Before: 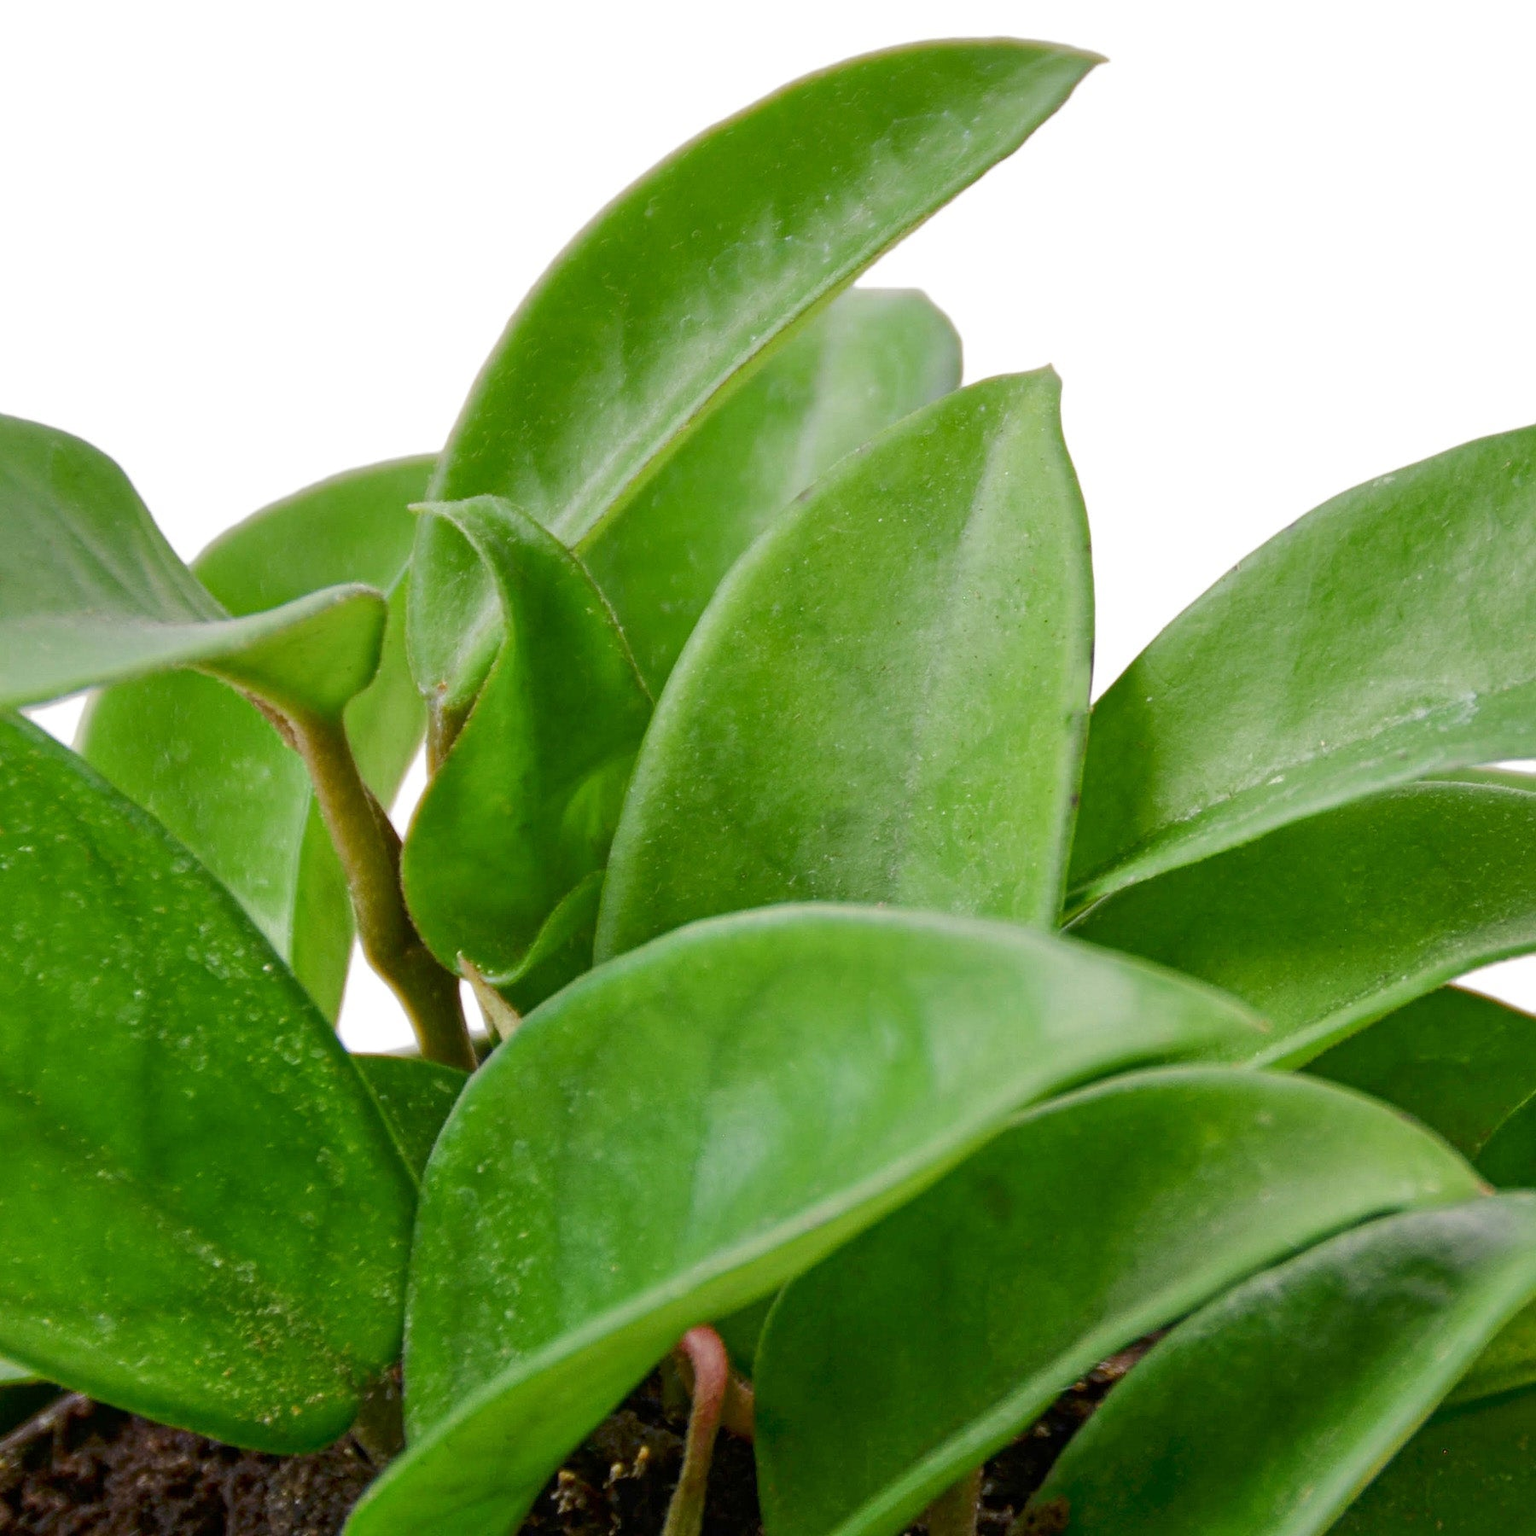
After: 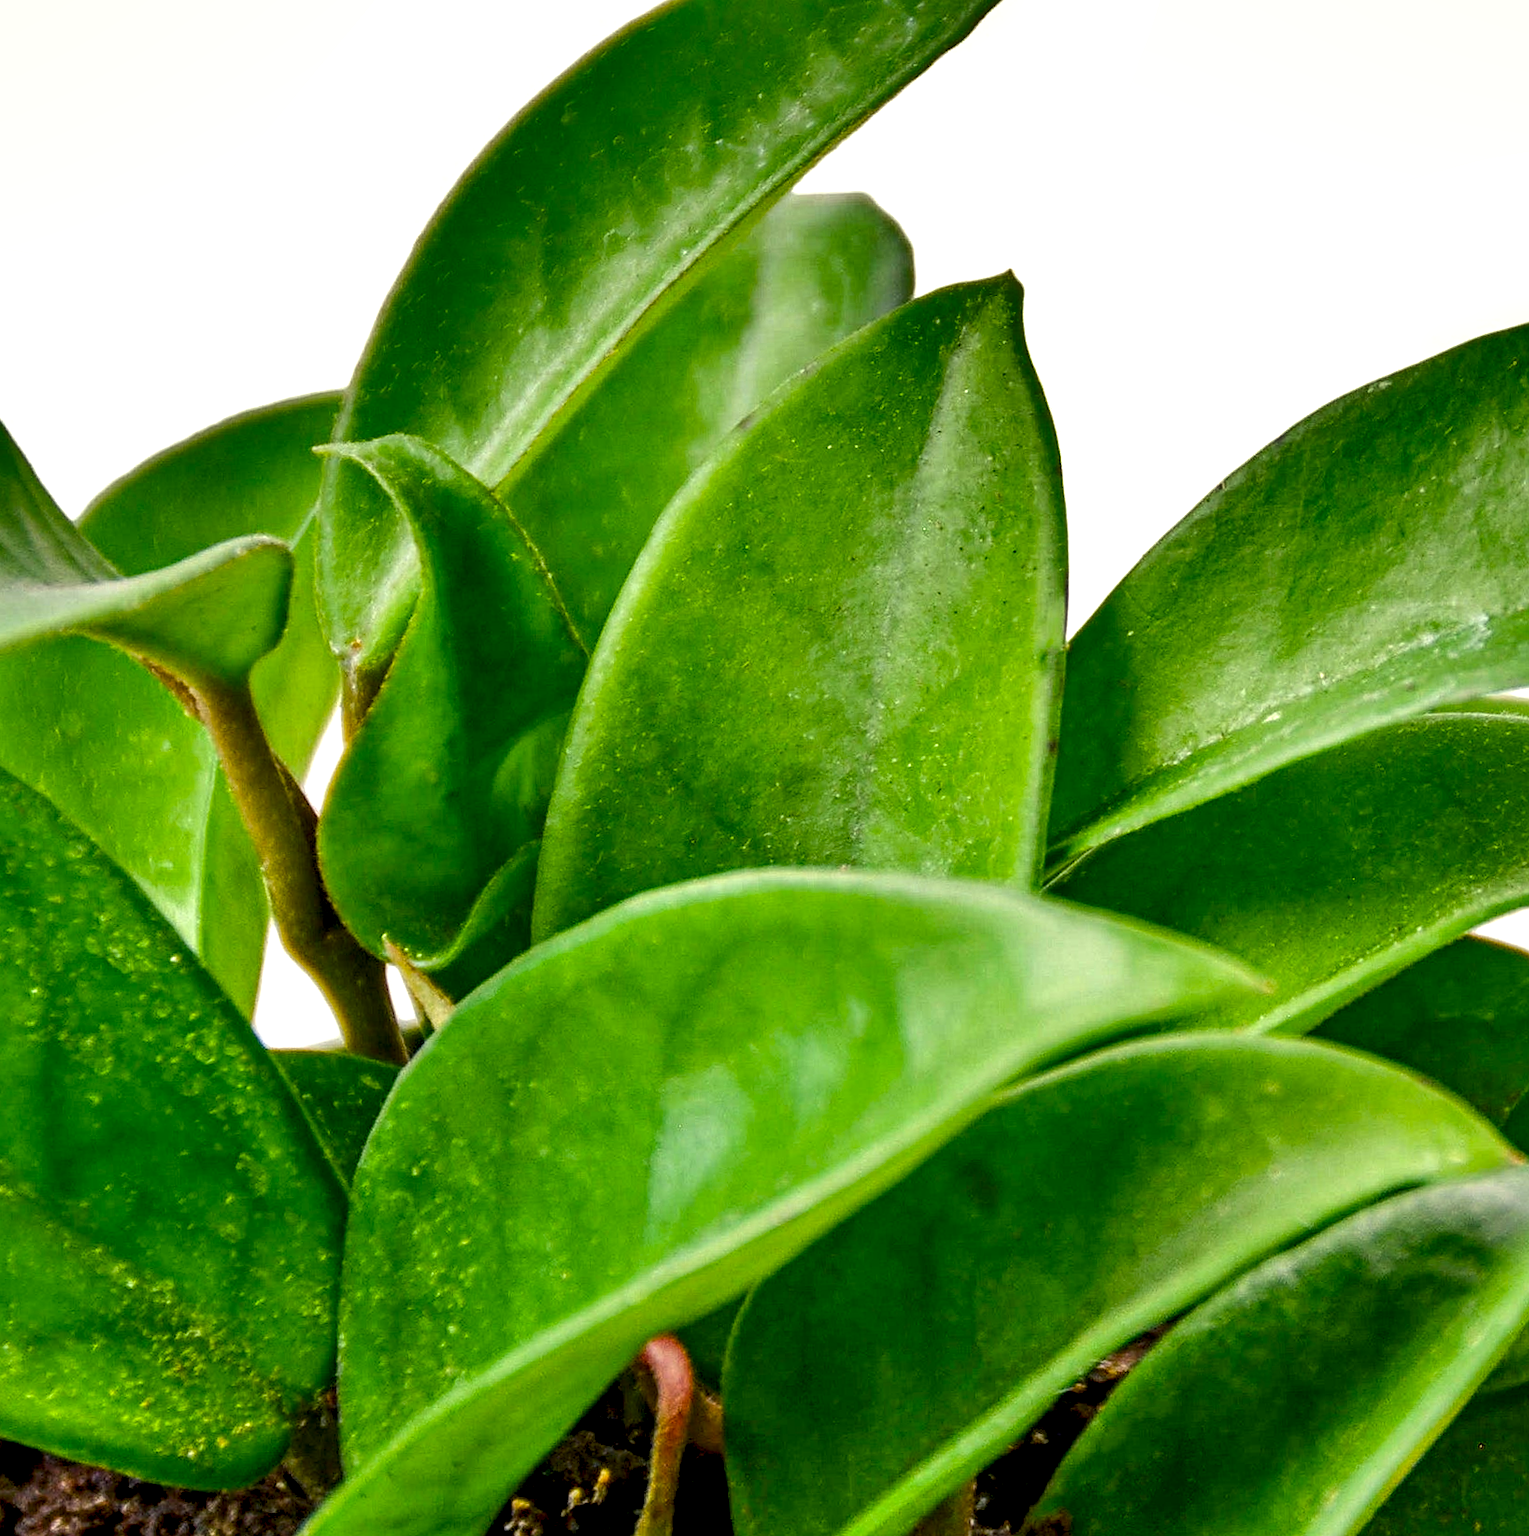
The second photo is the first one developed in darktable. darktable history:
contrast brightness saturation: saturation 0.098
crop and rotate: angle 1.87°, left 6.095%, top 5.71%
exposure: compensate highlight preservation false
local contrast: highlights 65%, shadows 53%, detail 168%, midtone range 0.508
shadows and highlights: white point adjustment 0.161, highlights -71.2, highlights color adjustment 46.63%, soften with gaussian
color balance rgb: highlights gain › luminance 5.751%, highlights gain › chroma 2.562%, highlights gain › hue 91.74°, perceptual saturation grading › global saturation 29.714%
sharpen: radius 1.845, amount 0.413, threshold 1.39
